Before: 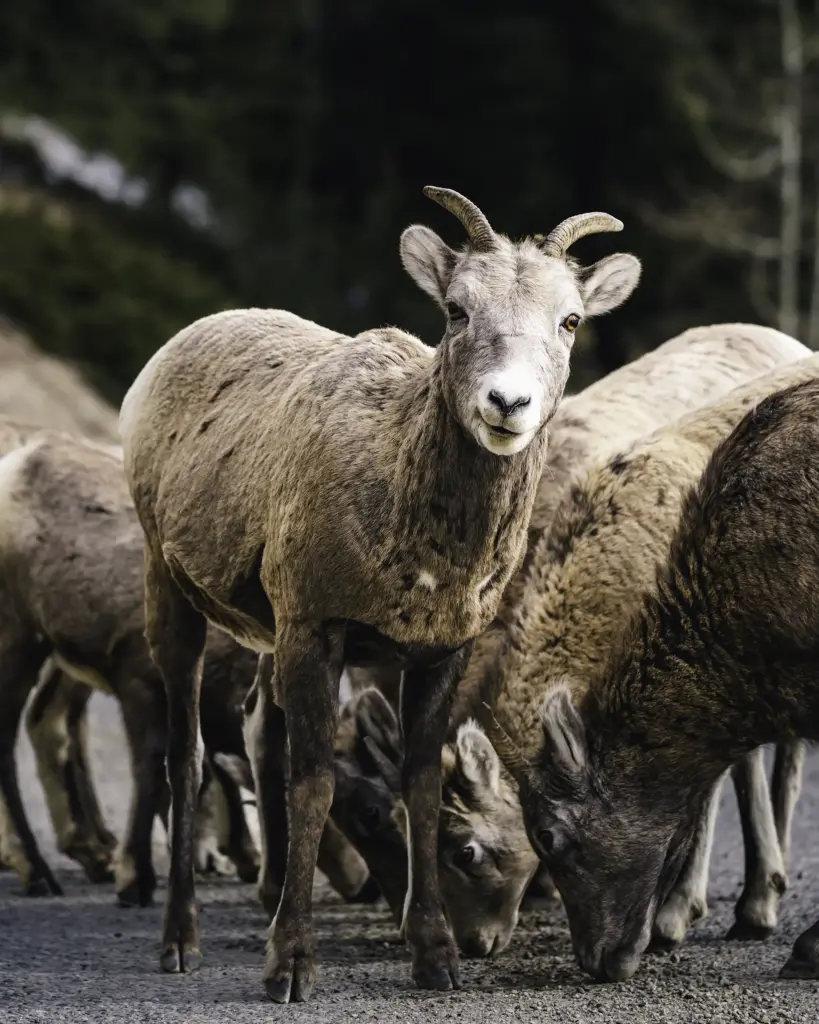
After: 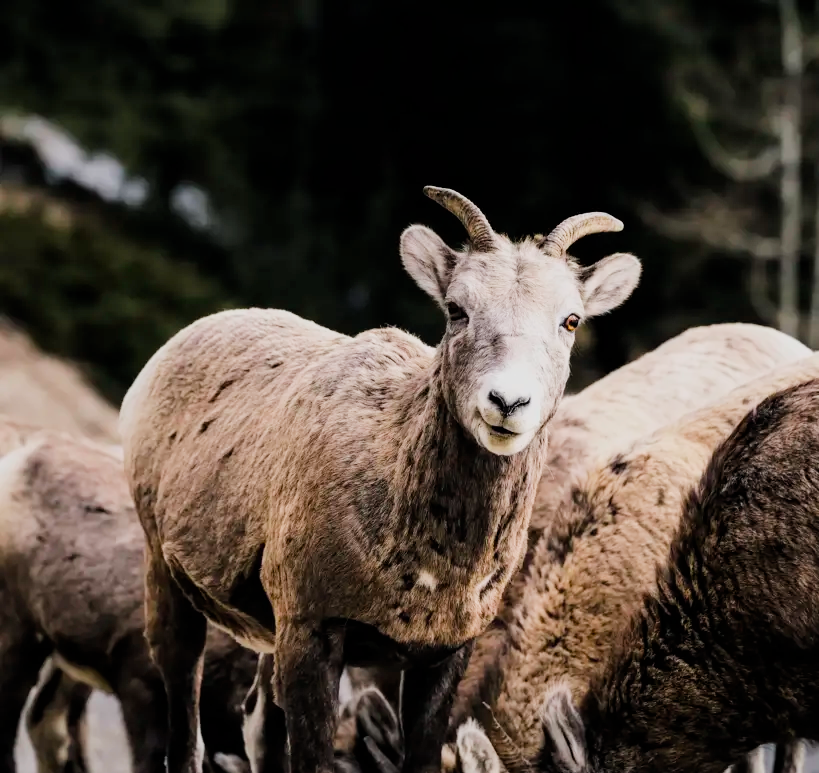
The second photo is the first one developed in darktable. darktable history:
crop: bottom 24.457%
filmic rgb: black relative exposure -5.07 EV, white relative exposure 3.95 EV, hardness 2.87, contrast 1.298, highlights saturation mix -30.1%, contrast in shadows safe
